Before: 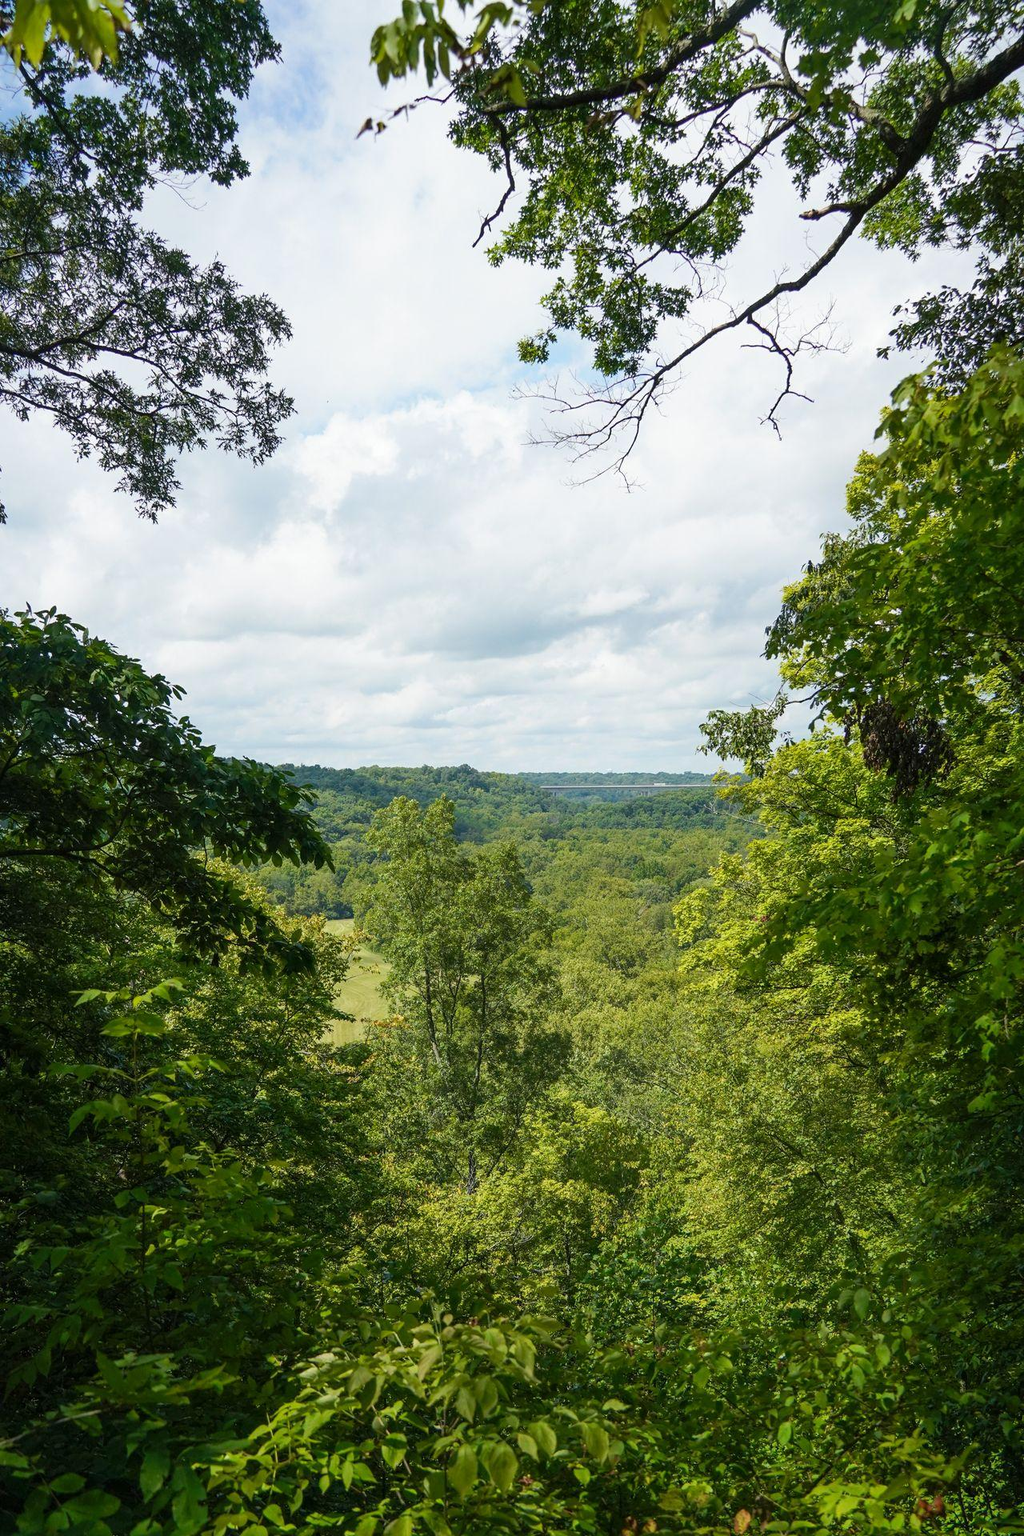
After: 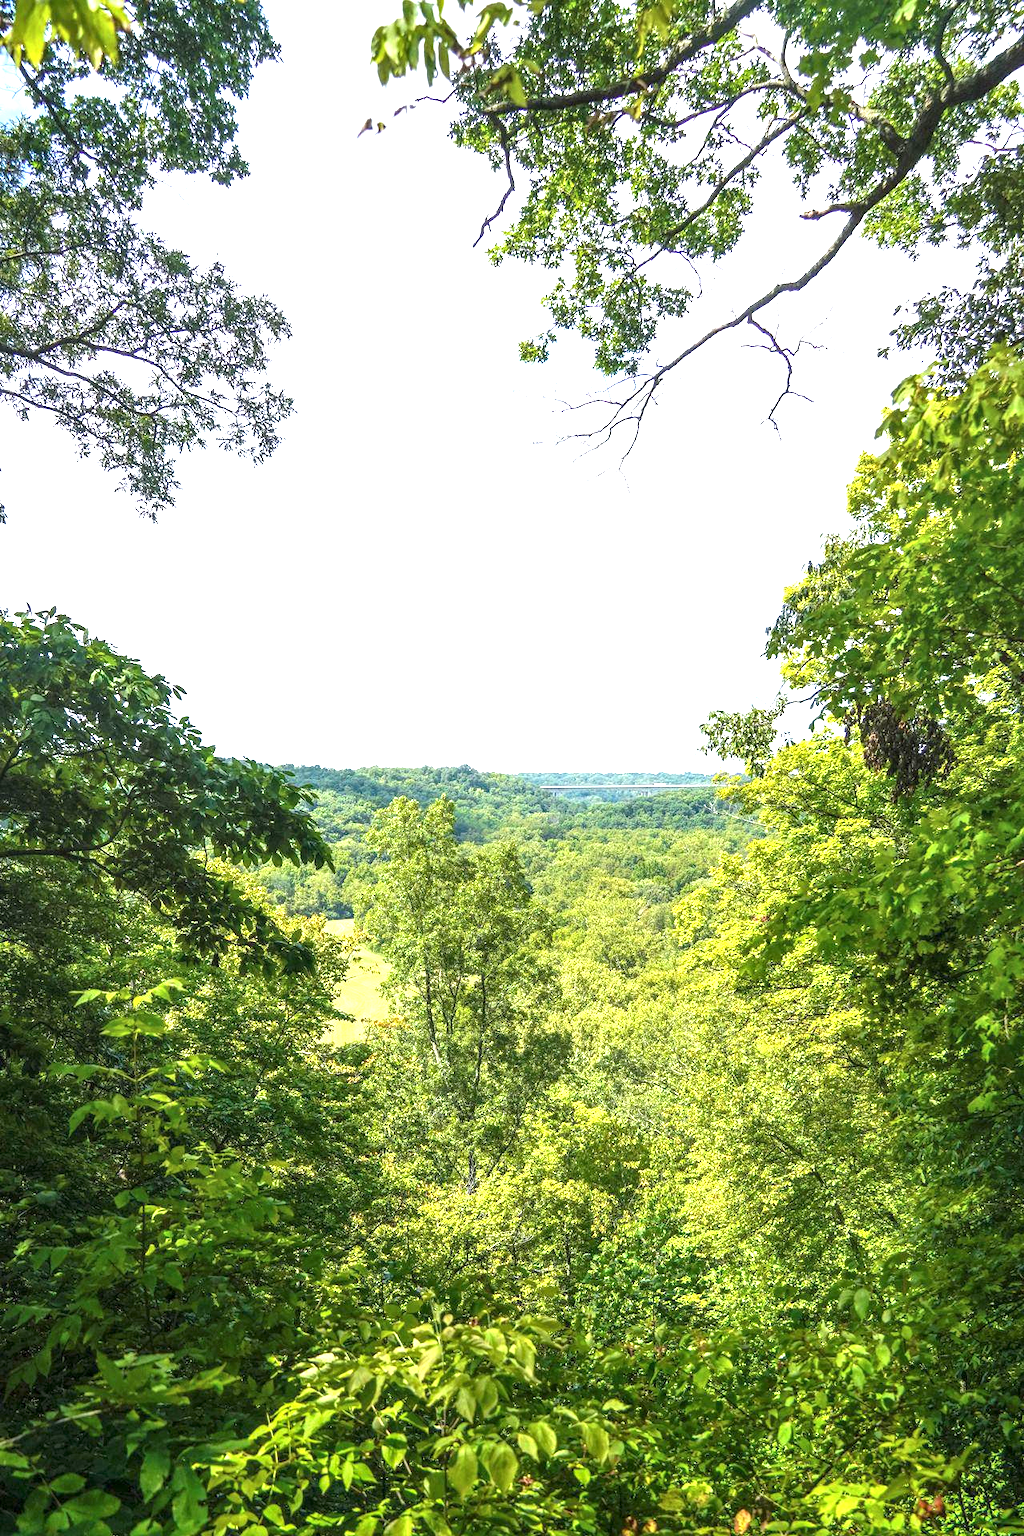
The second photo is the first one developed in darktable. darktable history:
local contrast: on, module defaults
exposure: black level correction 0, exposure 1.465 EV, compensate exposure bias true, compensate highlight preservation false
